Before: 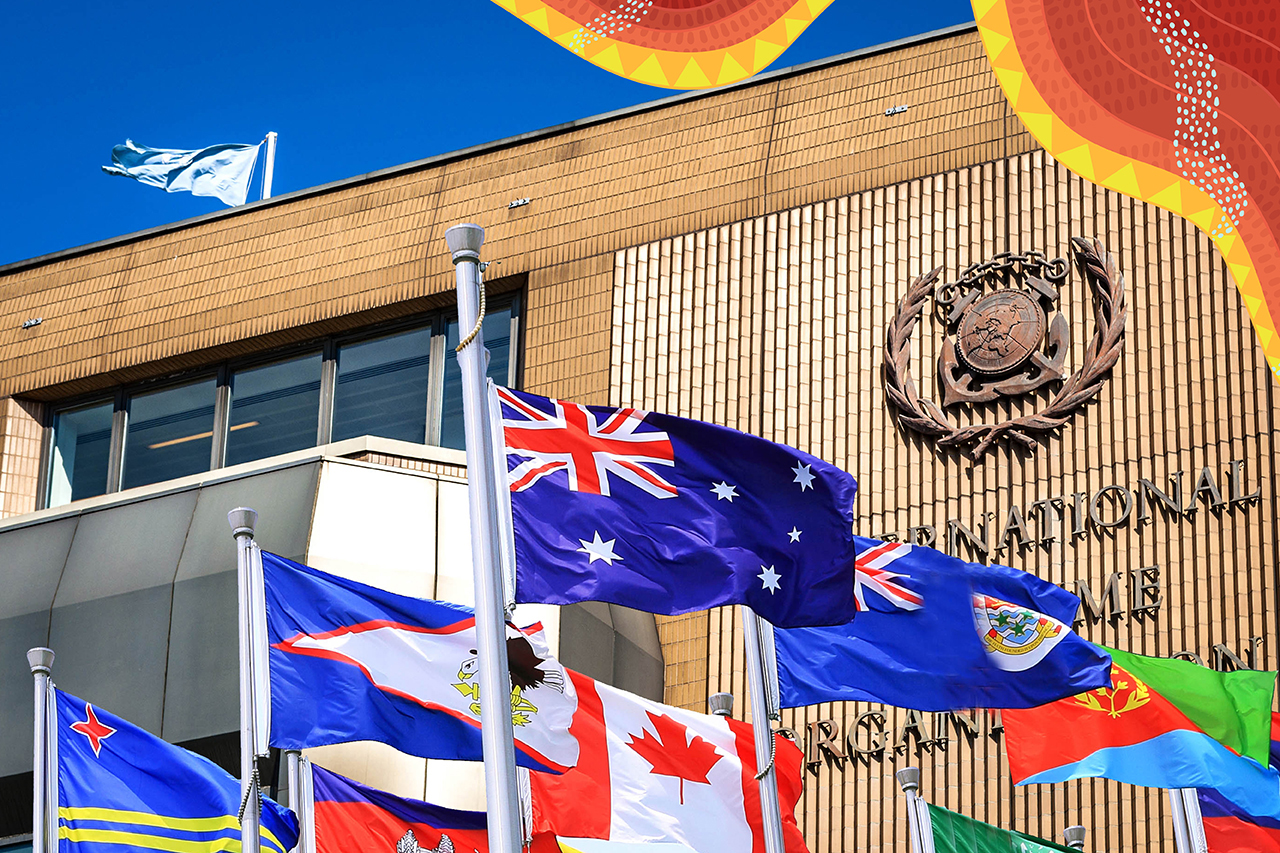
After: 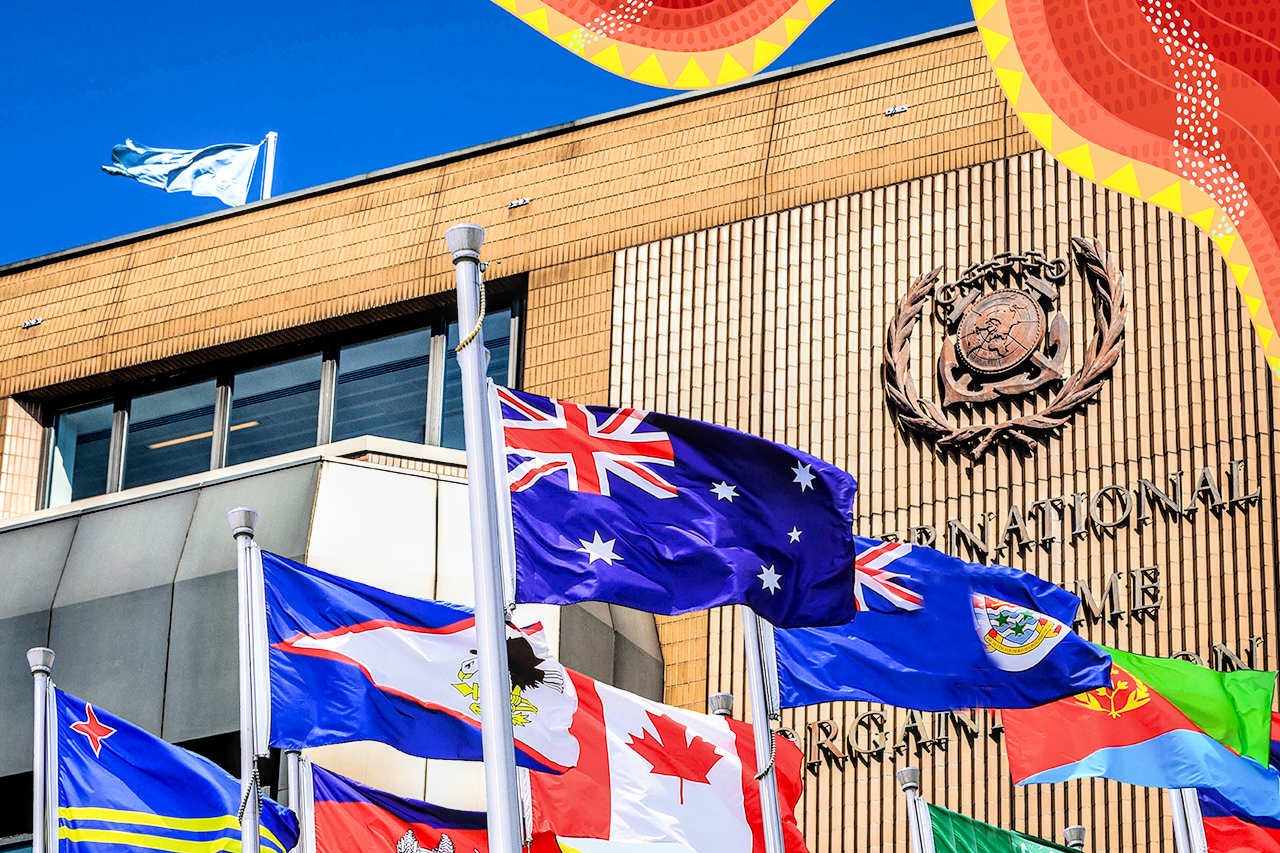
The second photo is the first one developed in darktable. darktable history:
color balance rgb: perceptual saturation grading › global saturation 10%, global vibrance 10%
local contrast: detail 140%
filmic rgb: black relative exposure -5 EV, hardness 2.88, contrast 1.3
exposure: black level correction 0, exposure 0.6 EV, compensate exposure bias true, compensate highlight preservation false
